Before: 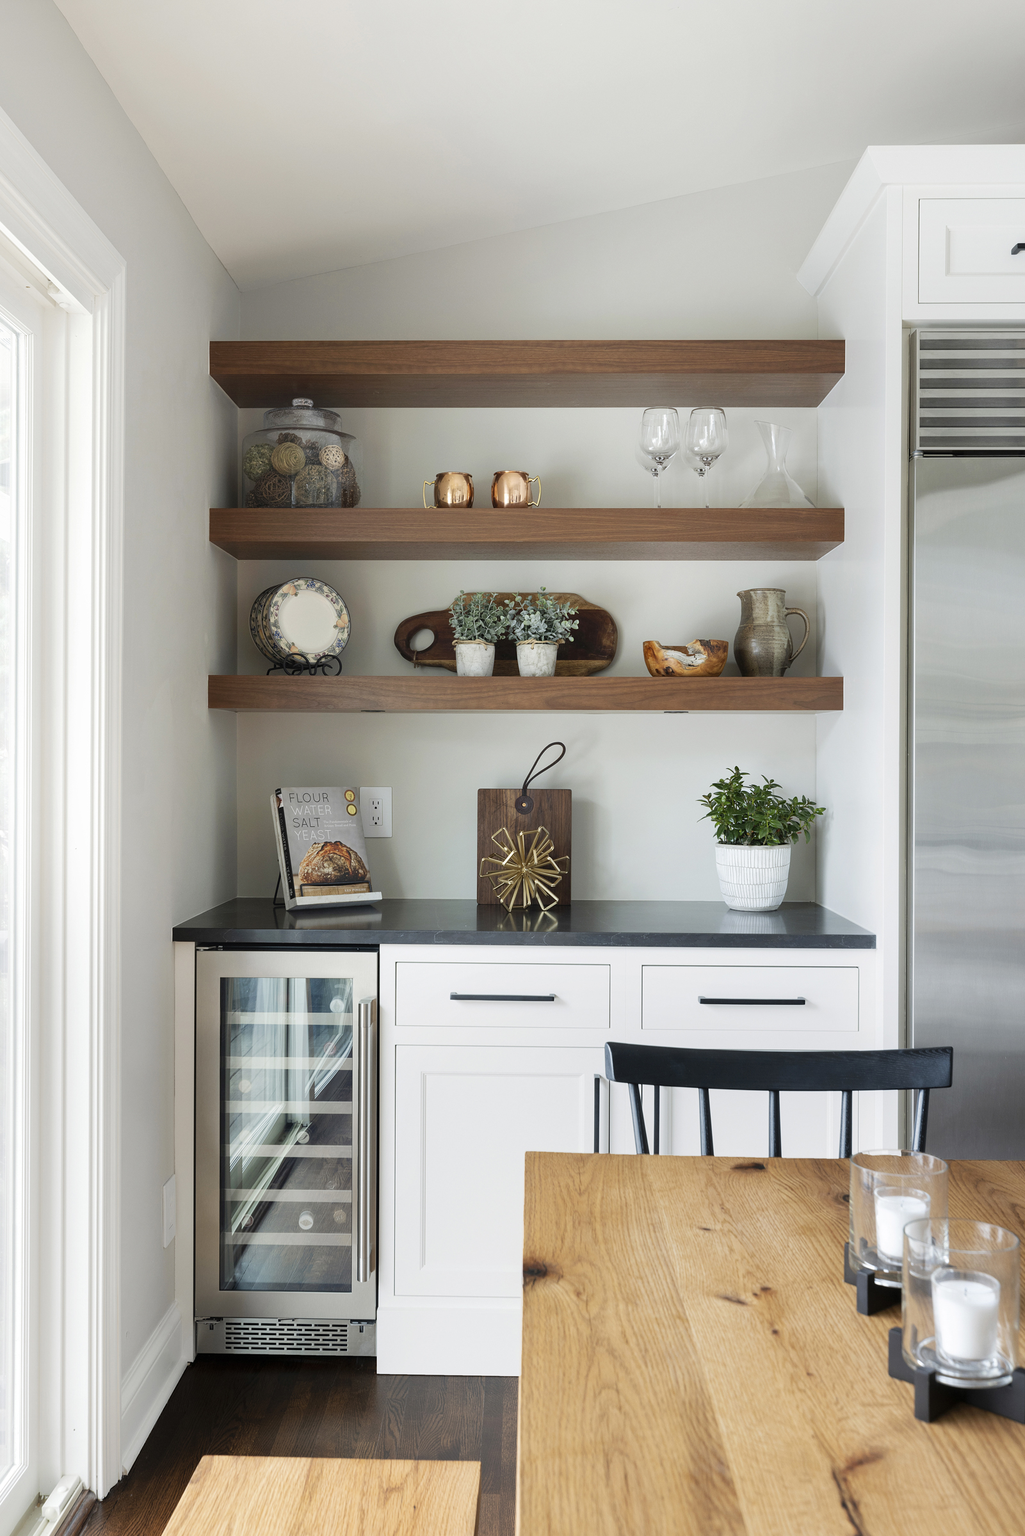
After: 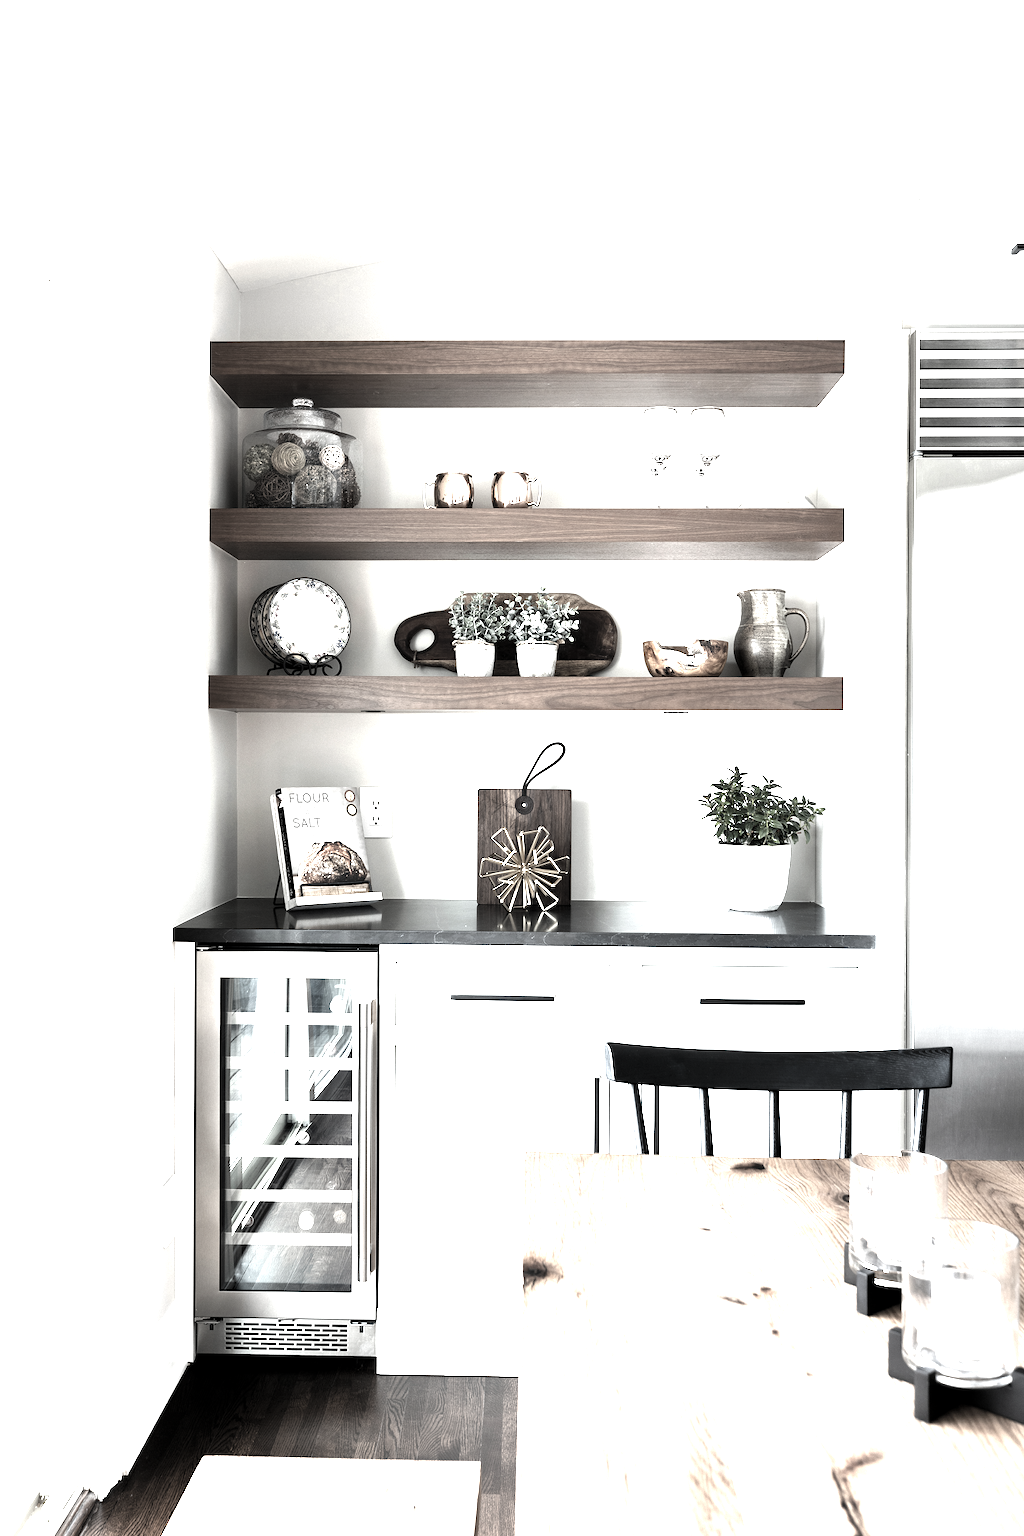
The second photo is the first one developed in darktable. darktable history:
exposure: exposure 0.94 EV, compensate exposure bias true, compensate highlight preservation false
color correction: highlights b* 0.049, saturation 0.263
levels: black 0.026%, levels [0.044, 0.475, 0.791]
tone equalizer: on, module defaults
